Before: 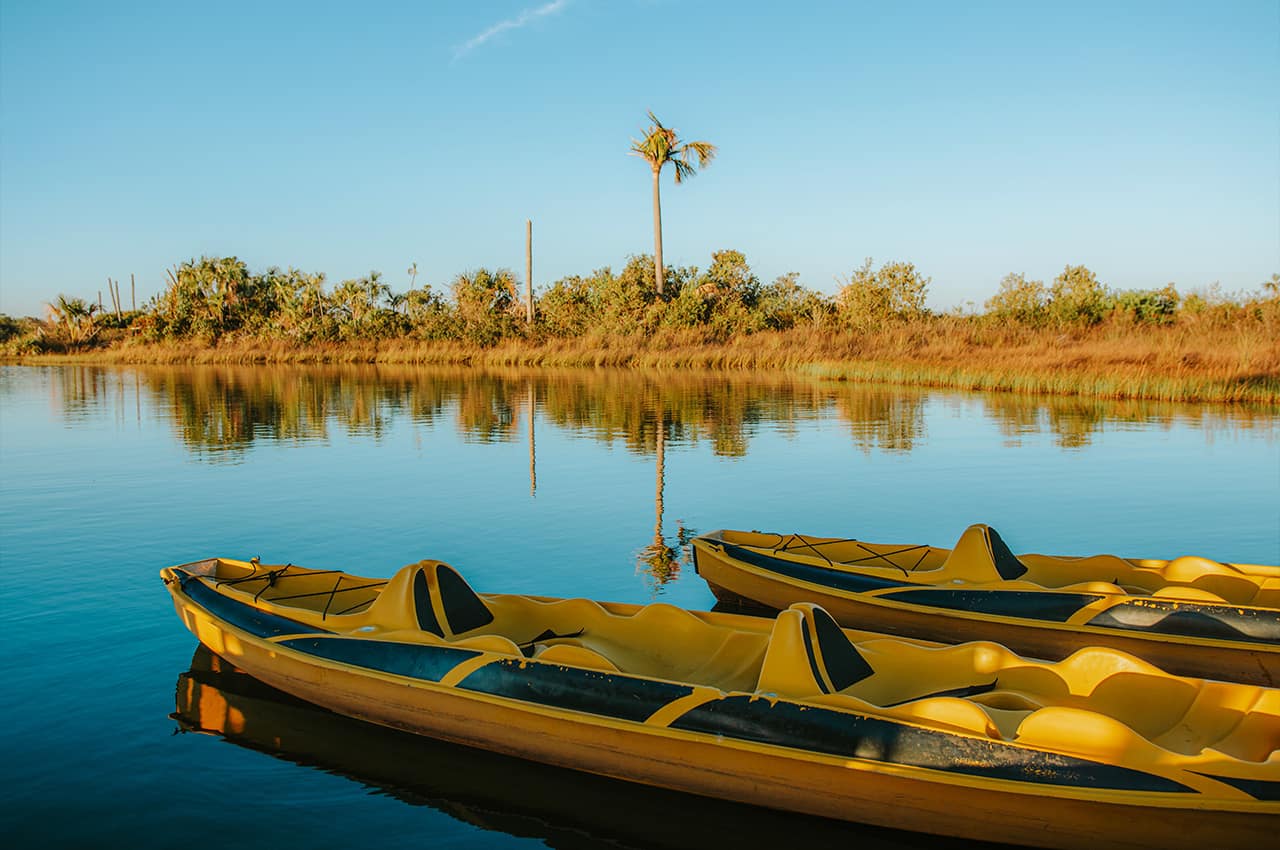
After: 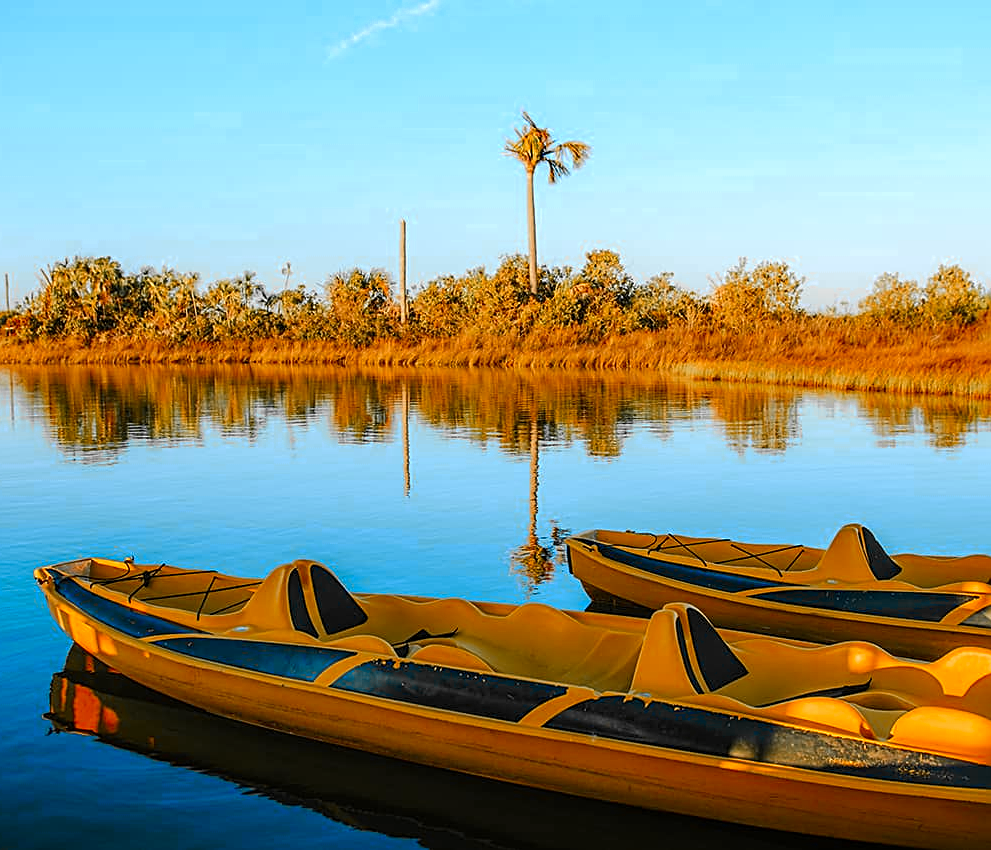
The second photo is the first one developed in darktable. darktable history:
color zones: curves: ch0 [(0, 0.363) (0.128, 0.373) (0.25, 0.5) (0.402, 0.407) (0.521, 0.525) (0.63, 0.559) (0.729, 0.662) (0.867, 0.471)]; ch1 [(0, 0.515) (0.136, 0.618) (0.25, 0.5) (0.378, 0) (0.516, 0) (0.622, 0.593) (0.737, 0.819) (0.87, 0.593)]; ch2 [(0, 0.529) (0.128, 0.471) (0.282, 0.451) (0.386, 0.662) (0.516, 0.525) (0.633, 0.554) (0.75, 0.62) (0.875, 0.441)]
exposure: black level correction 0.001, exposure 0.14 EV, compensate highlight preservation false
crop: left 9.88%, right 12.664%
color contrast: green-magenta contrast 0.85, blue-yellow contrast 1.25, unbound 0
sharpen: on, module defaults
